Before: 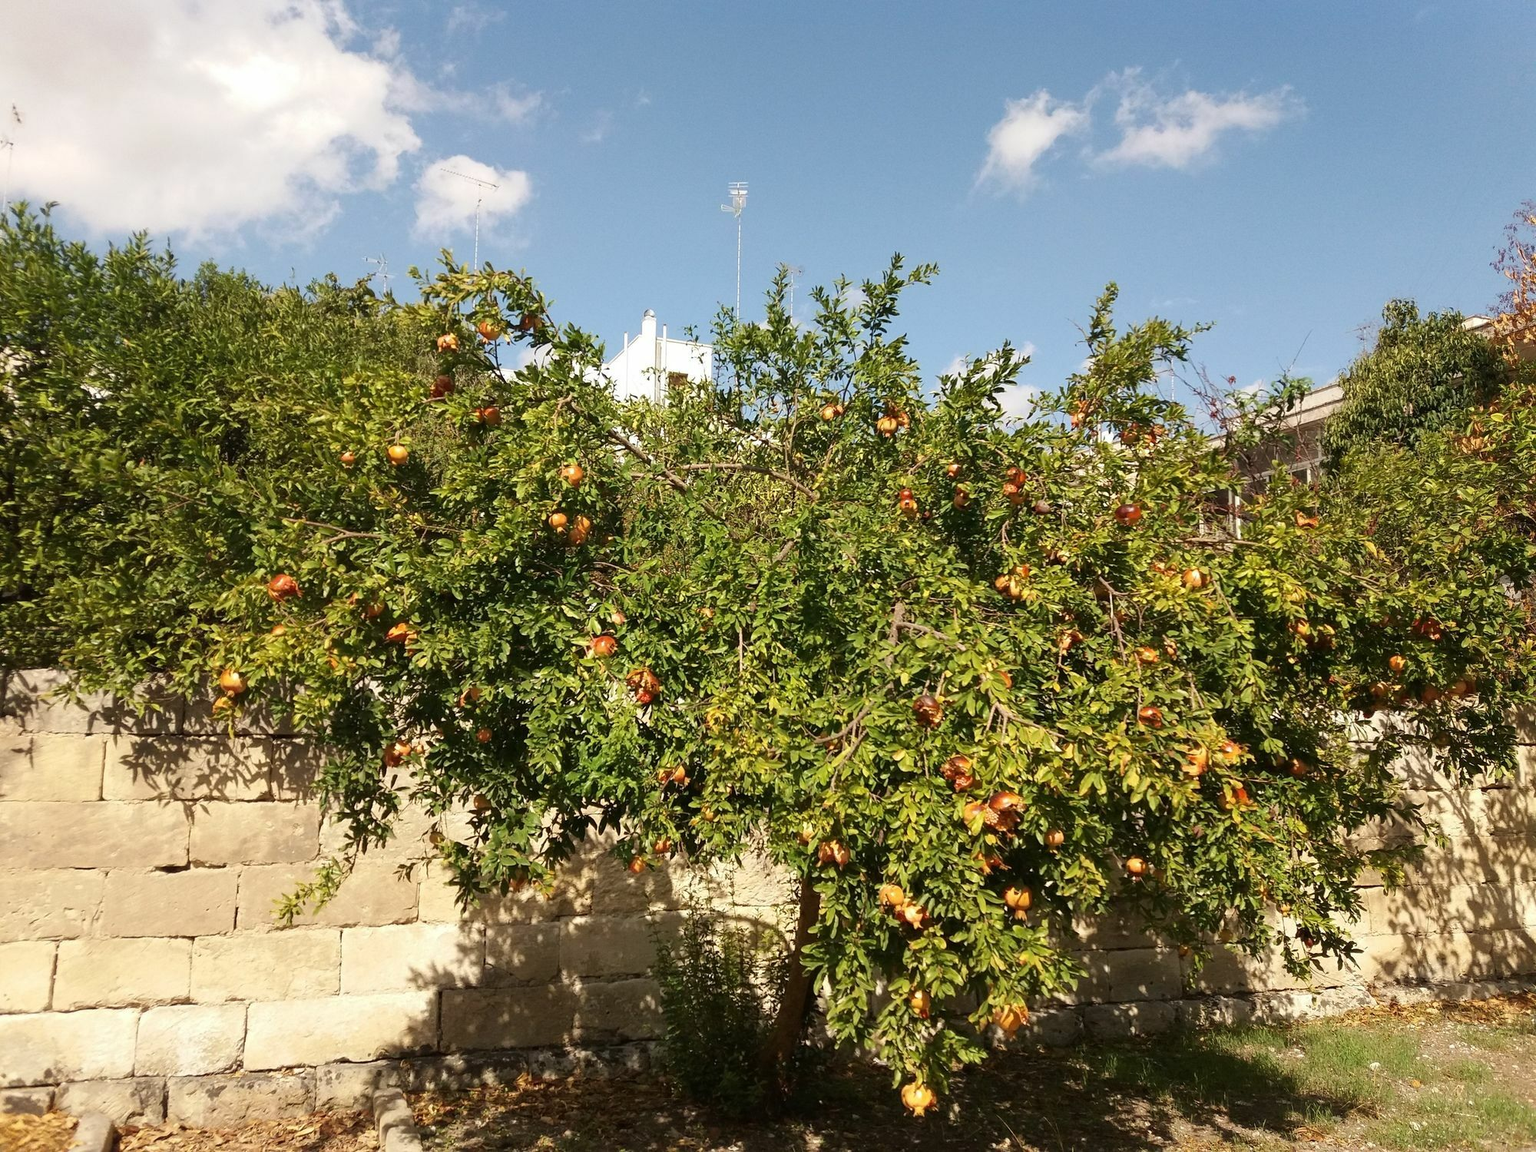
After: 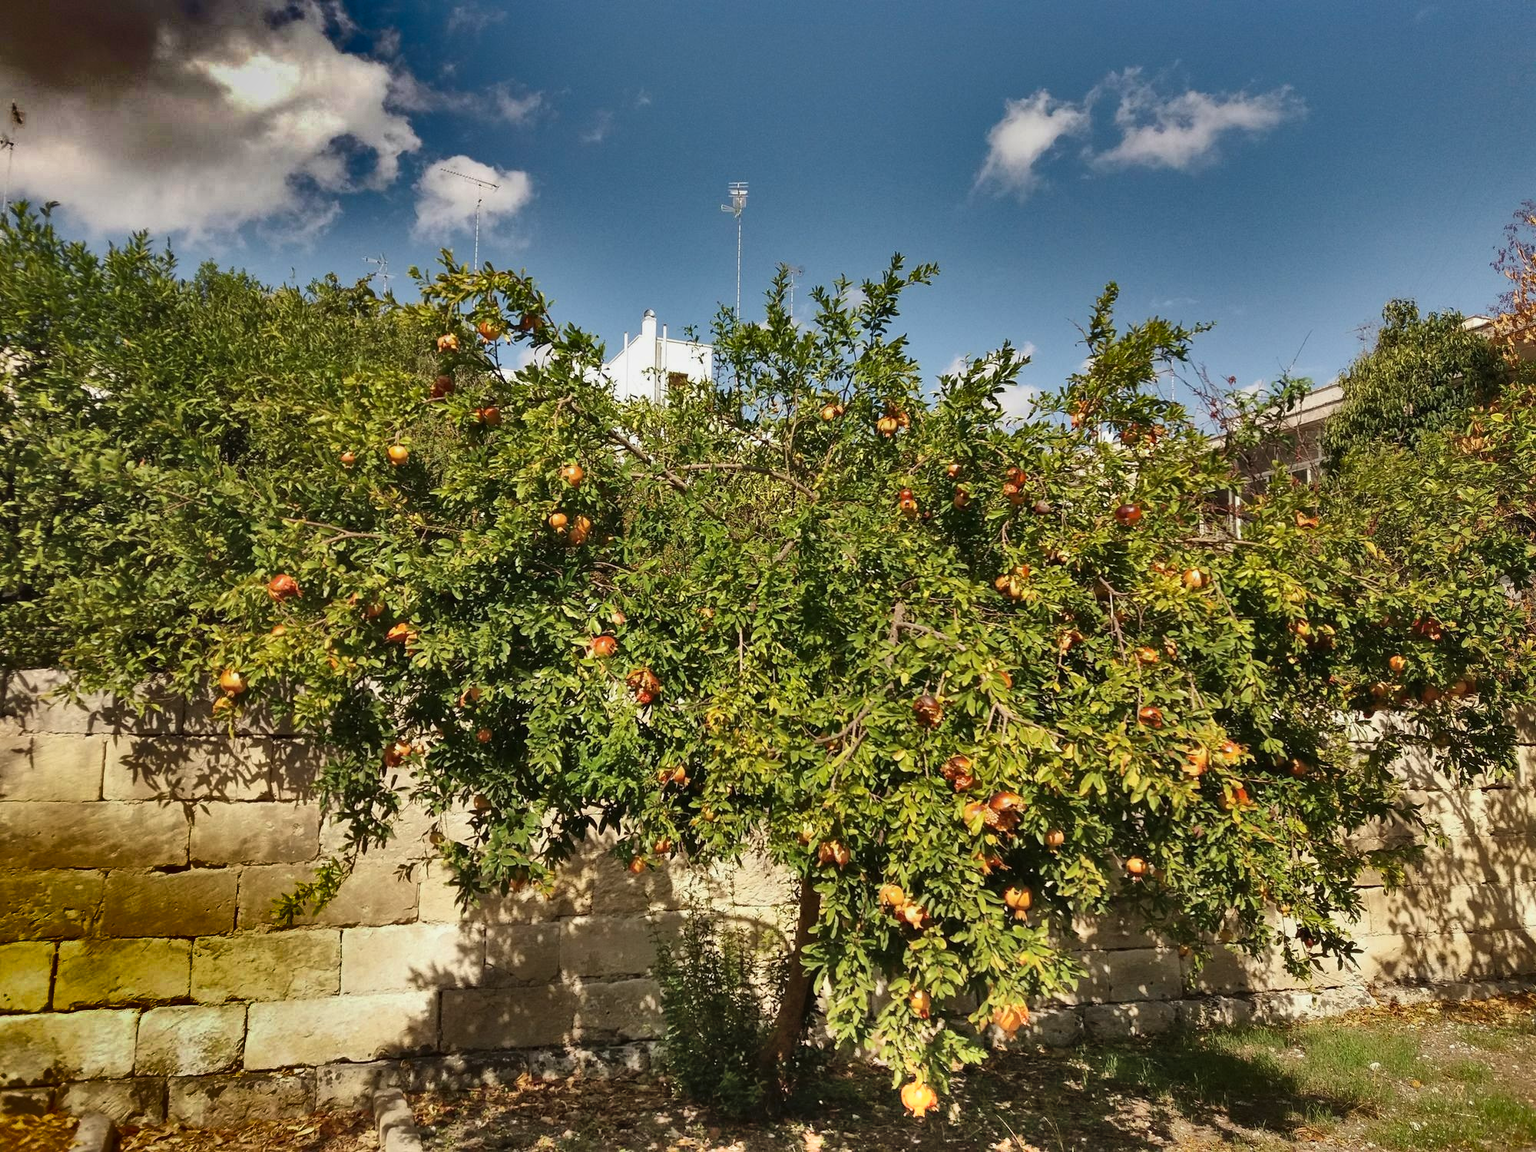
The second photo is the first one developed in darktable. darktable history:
tone curve: curves: ch0 [(0, 0) (0.584, 0.595) (1, 1)]
levels: levels [0, 0.514, 1] | blend: blend mode normal, opacity 100%; mask: parametric mask | parametric mask flag set but no channel active
contrast brightness saturation: contrast -0.02, brightness -0.01, saturation 0.03 | blend: blend mode normal, opacity 82%; mask: uniform (no mask)
shadows and highlights: radius 123.98, shadows 100, white point adjustment -3, highlights -100, highlights color adjustment 89.84%, soften with gaussian
